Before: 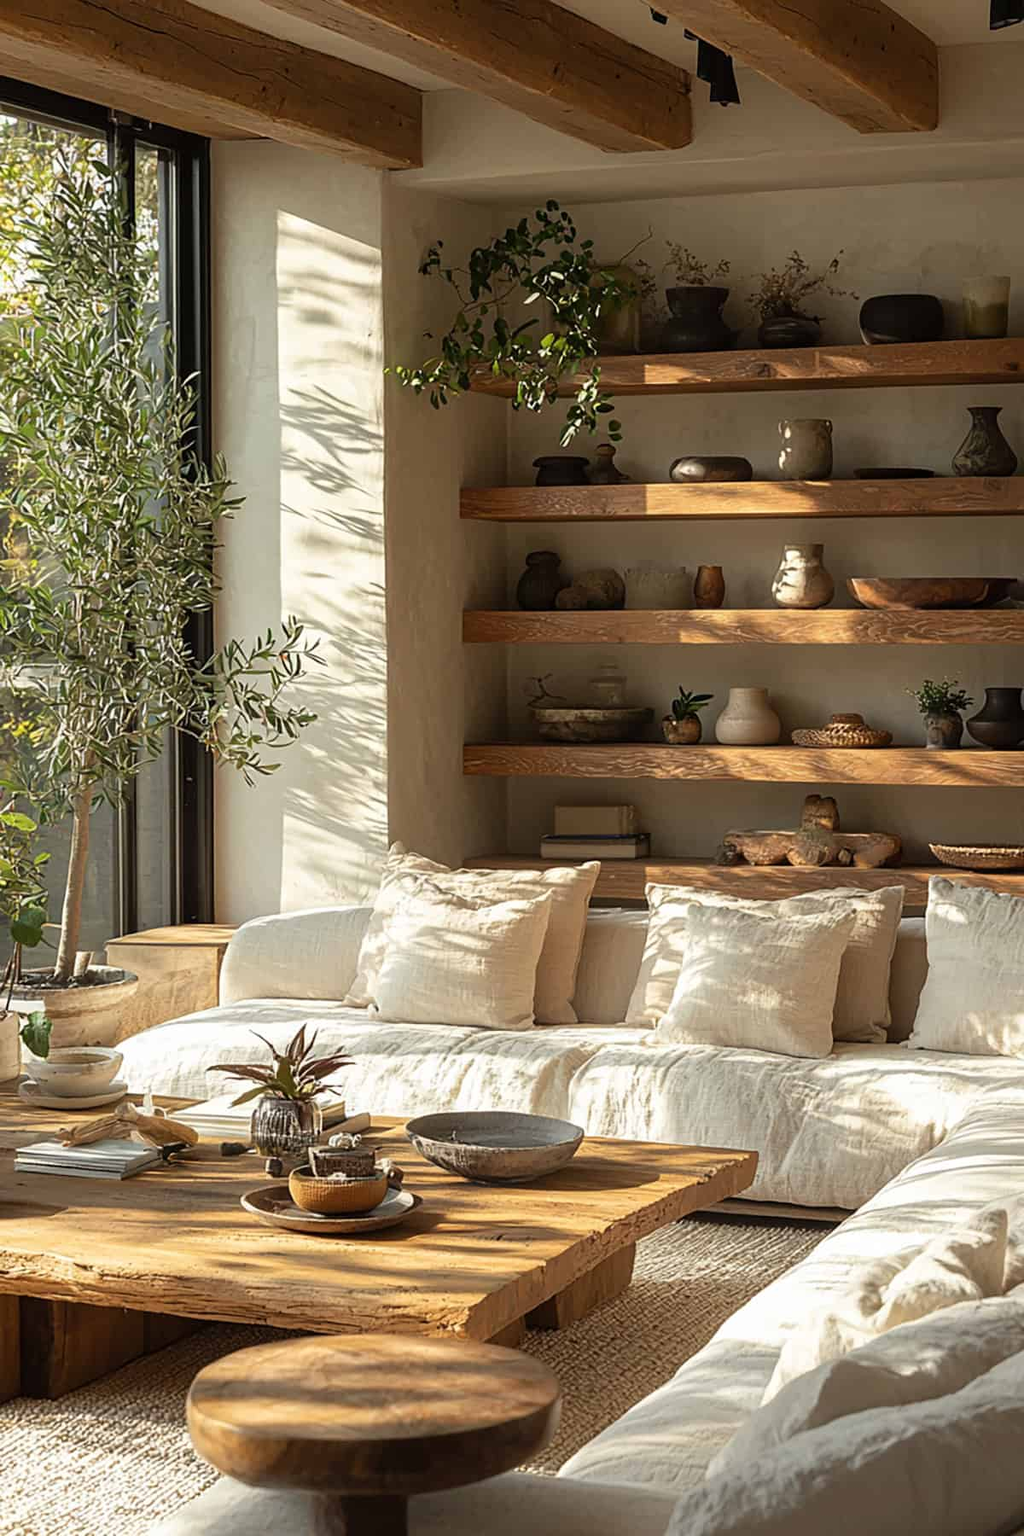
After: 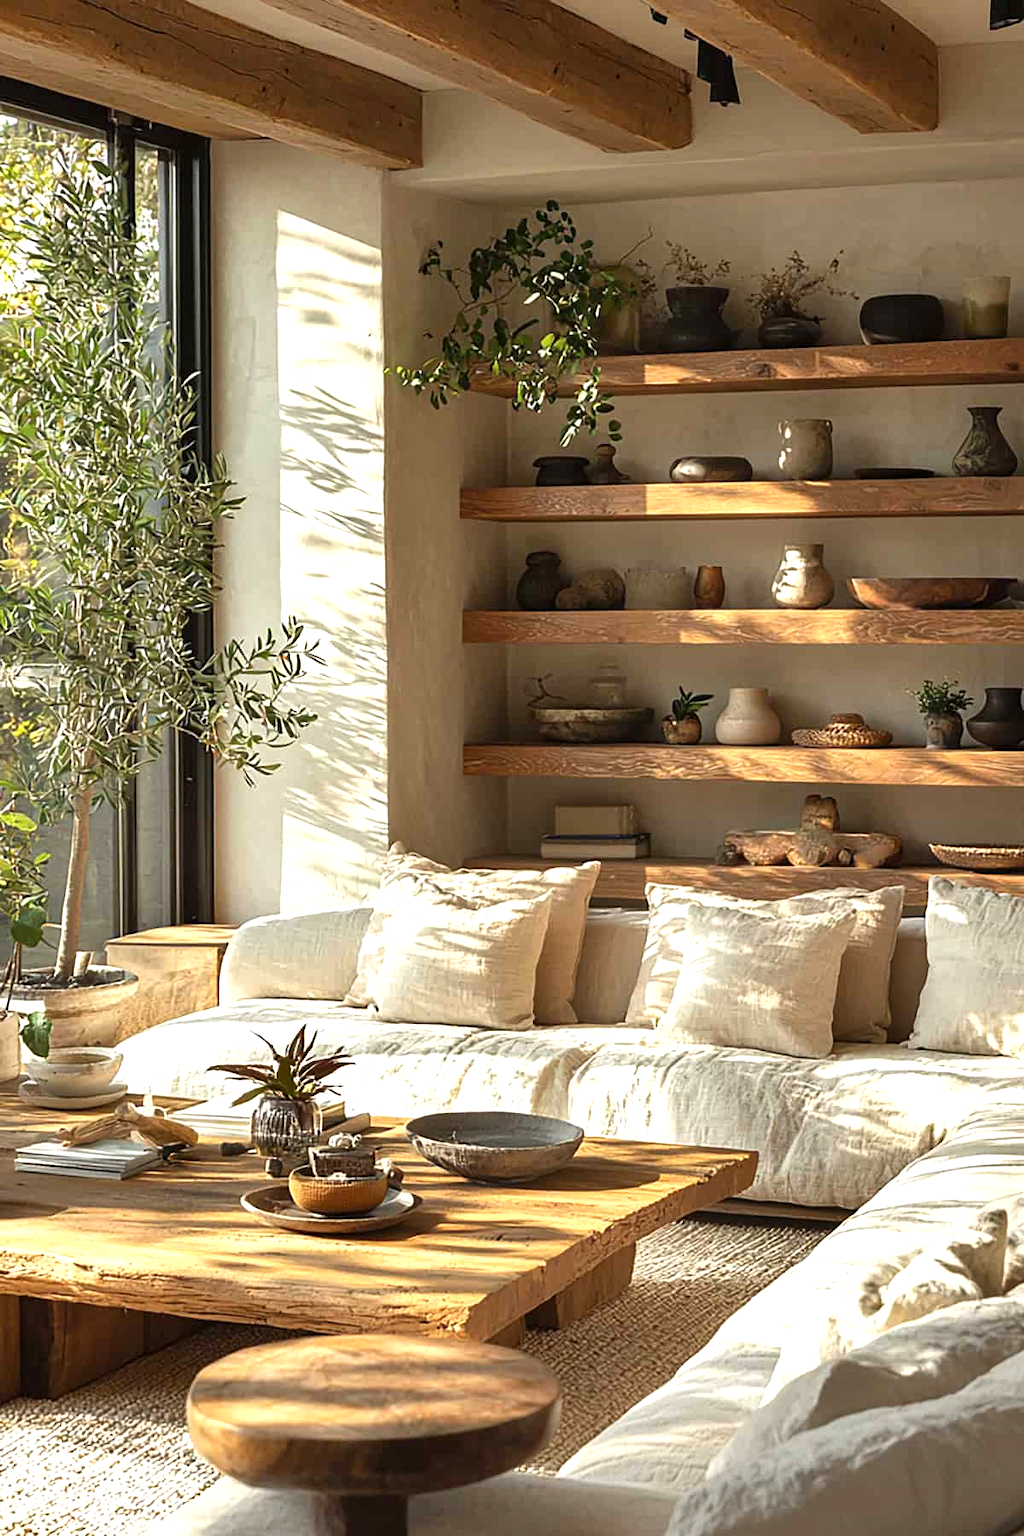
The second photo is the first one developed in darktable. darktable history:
exposure: exposure 0.6 EV, compensate highlight preservation false
shadows and highlights: soften with gaussian
